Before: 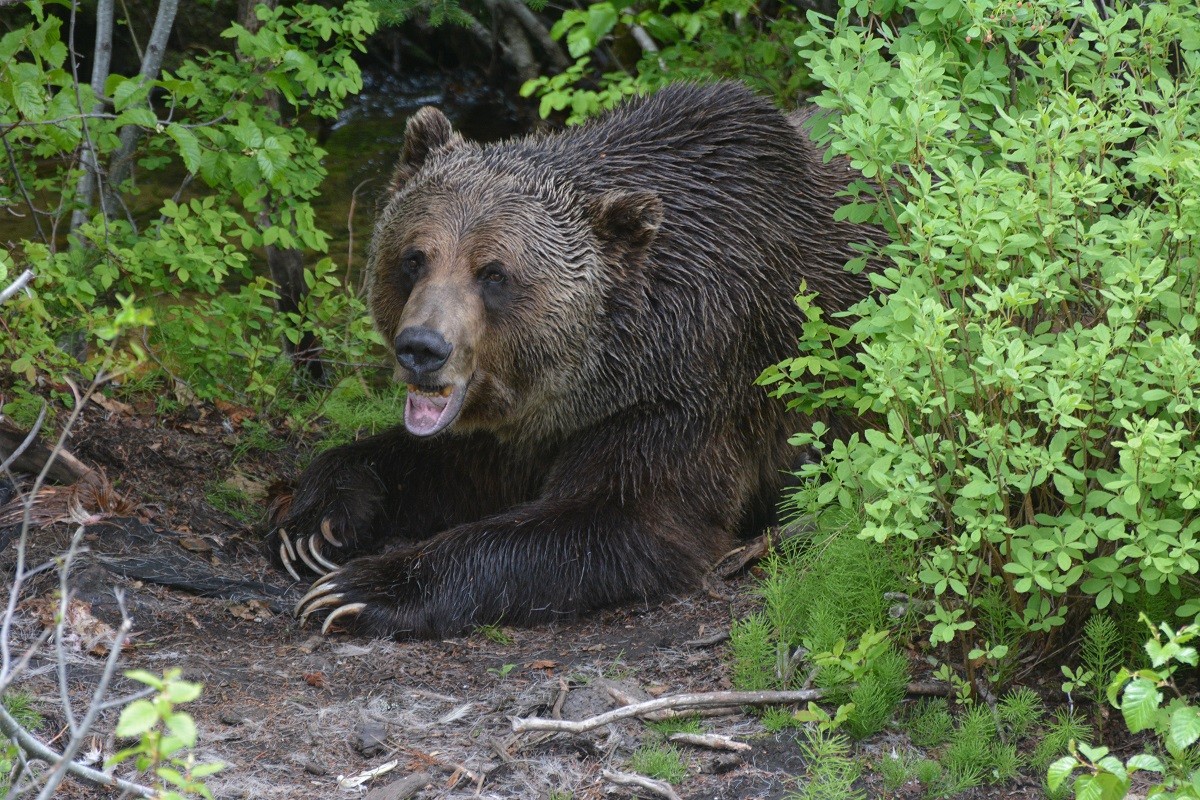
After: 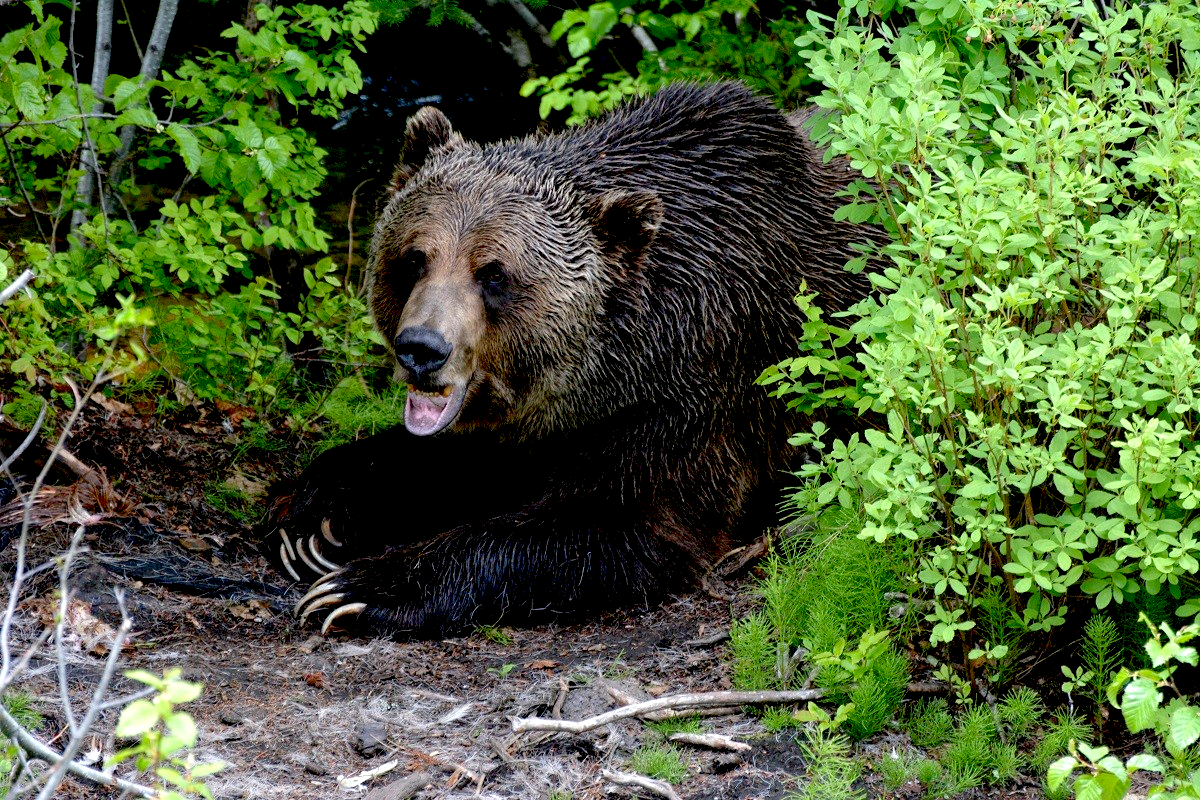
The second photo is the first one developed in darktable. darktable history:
exposure: black level correction 0.041, exposure 0.499 EV, compensate highlight preservation false
